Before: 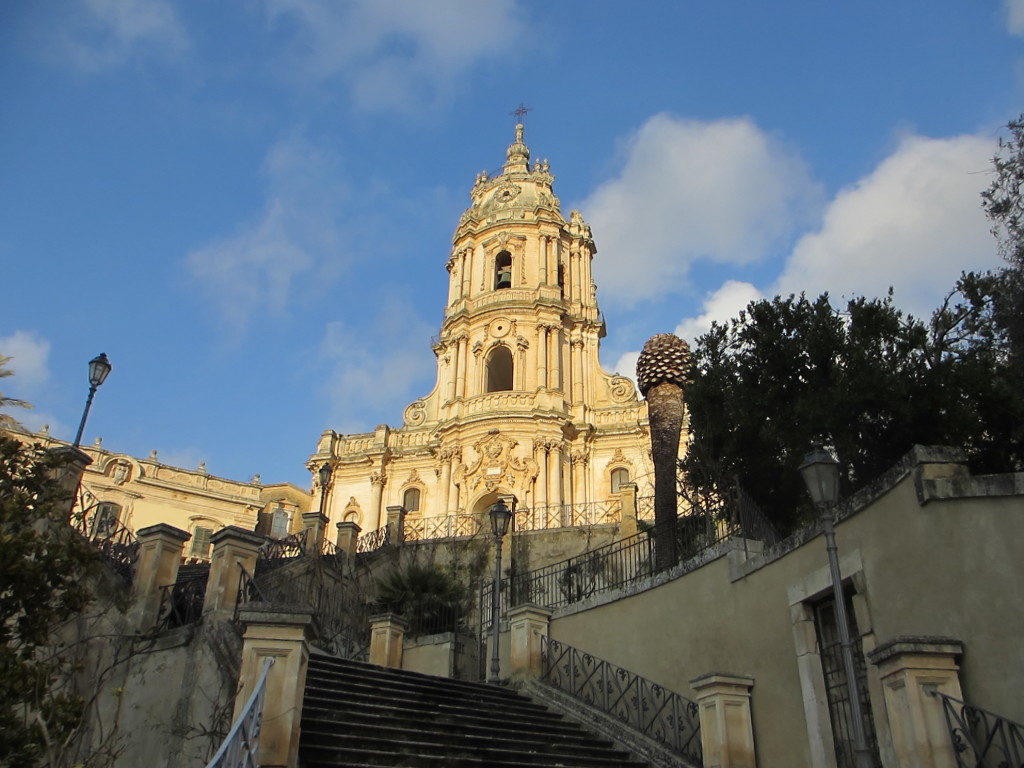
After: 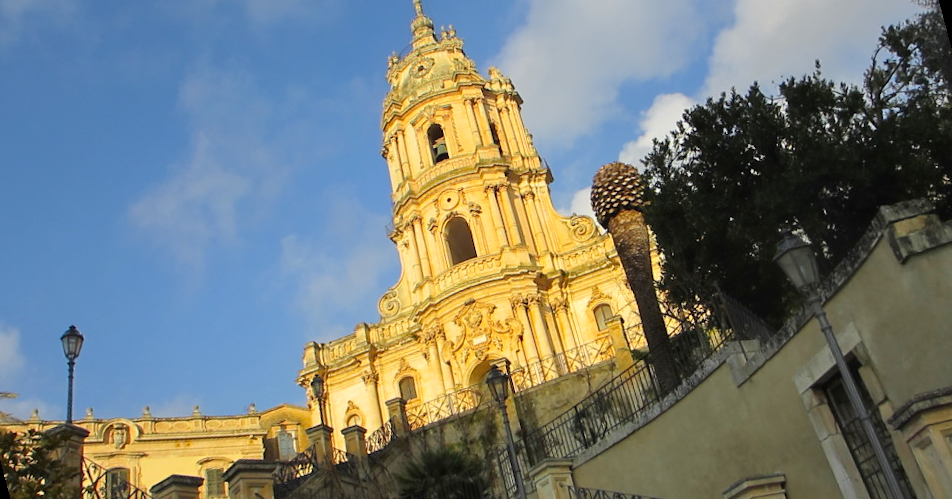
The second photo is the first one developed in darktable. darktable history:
color zones: curves: ch0 [(0.224, 0.526) (0.75, 0.5)]; ch1 [(0.055, 0.526) (0.224, 0.761) (0.377, 0.526) (0.75, 0.5)]
rotate and perspective: rotation -14.8°, crop left 0.1, crop right 0.903, crop top 0.25, crop bottom 0.748
shadows and highlights: highlights 70.7, soften with gaussian
